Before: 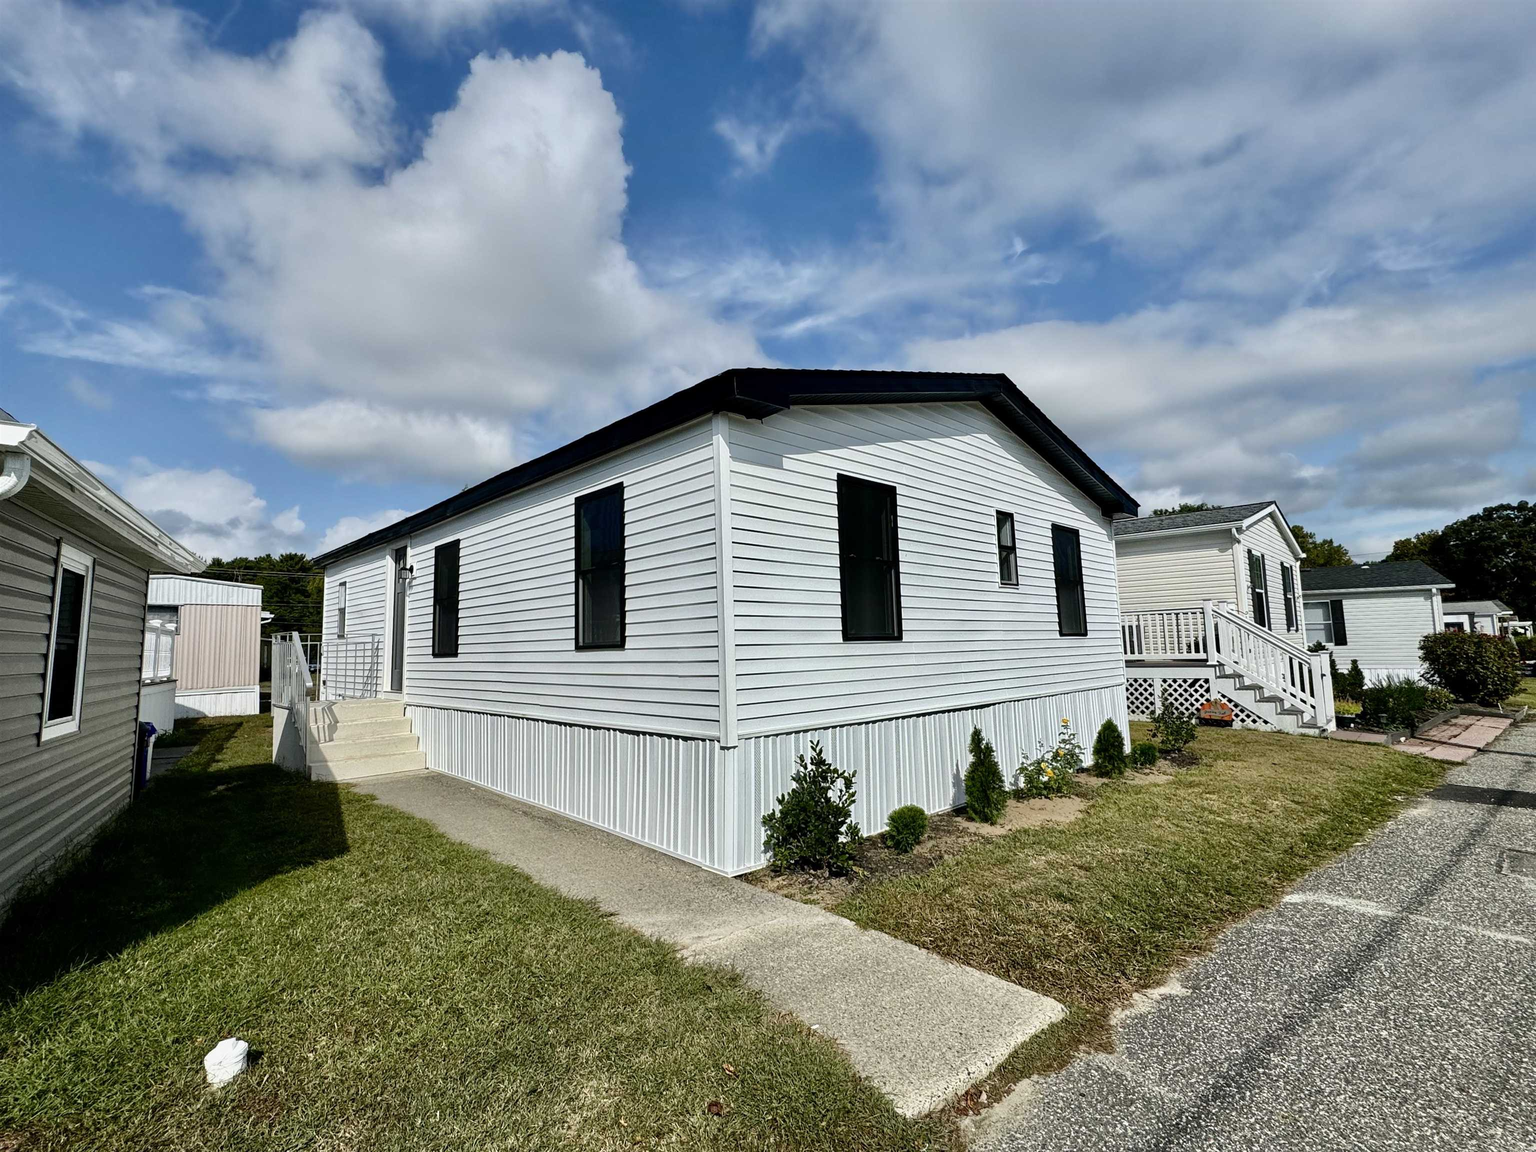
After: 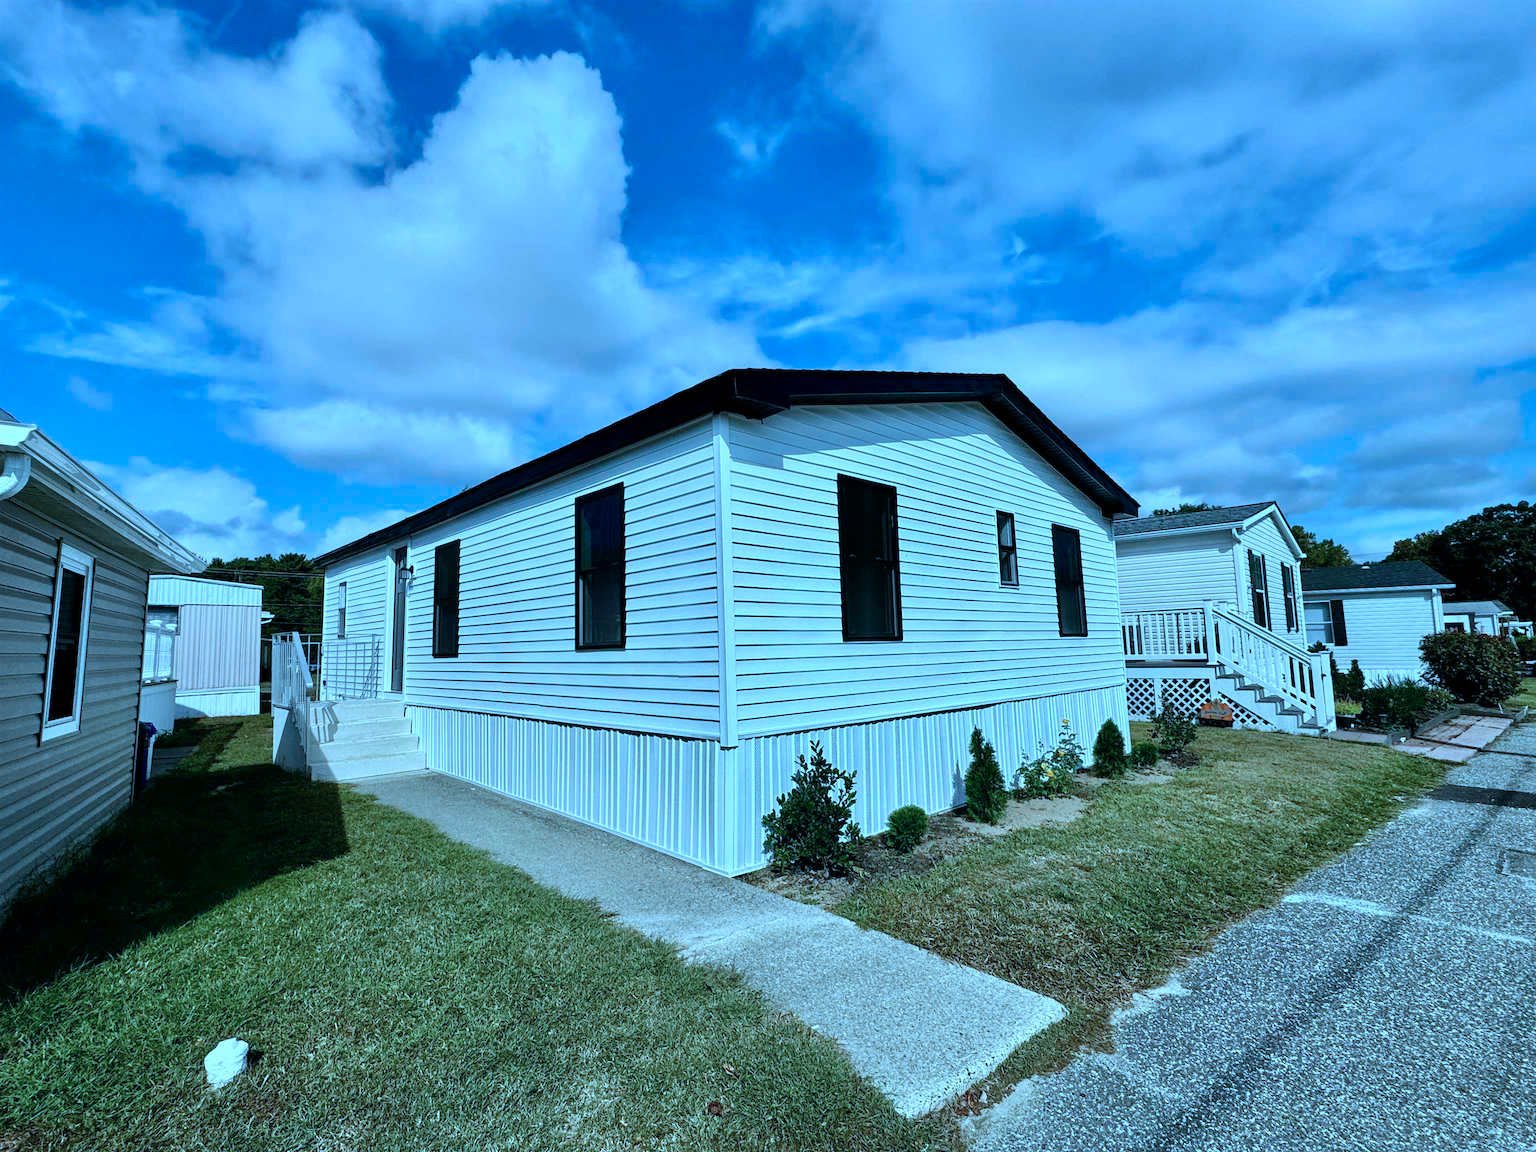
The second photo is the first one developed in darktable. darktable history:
color calibration: illuminant custom, x 0.432, y 0.395, temperature 3108.39 K
tone equalizer: on, module defaults
